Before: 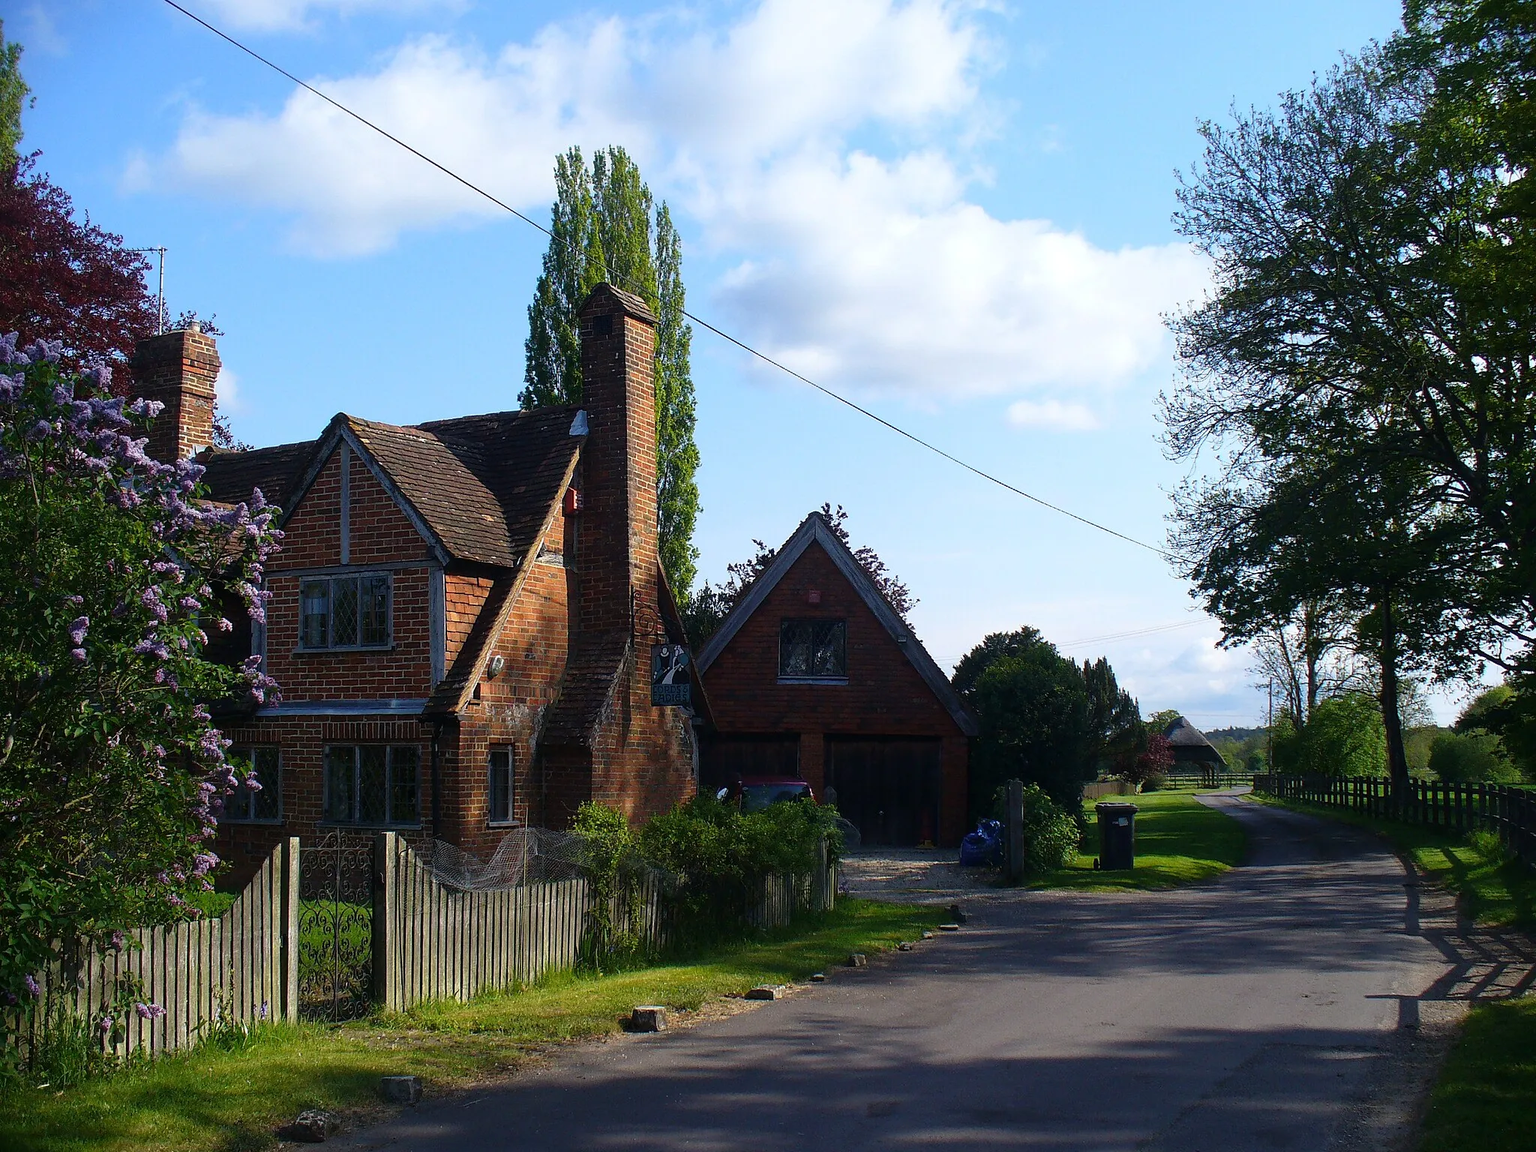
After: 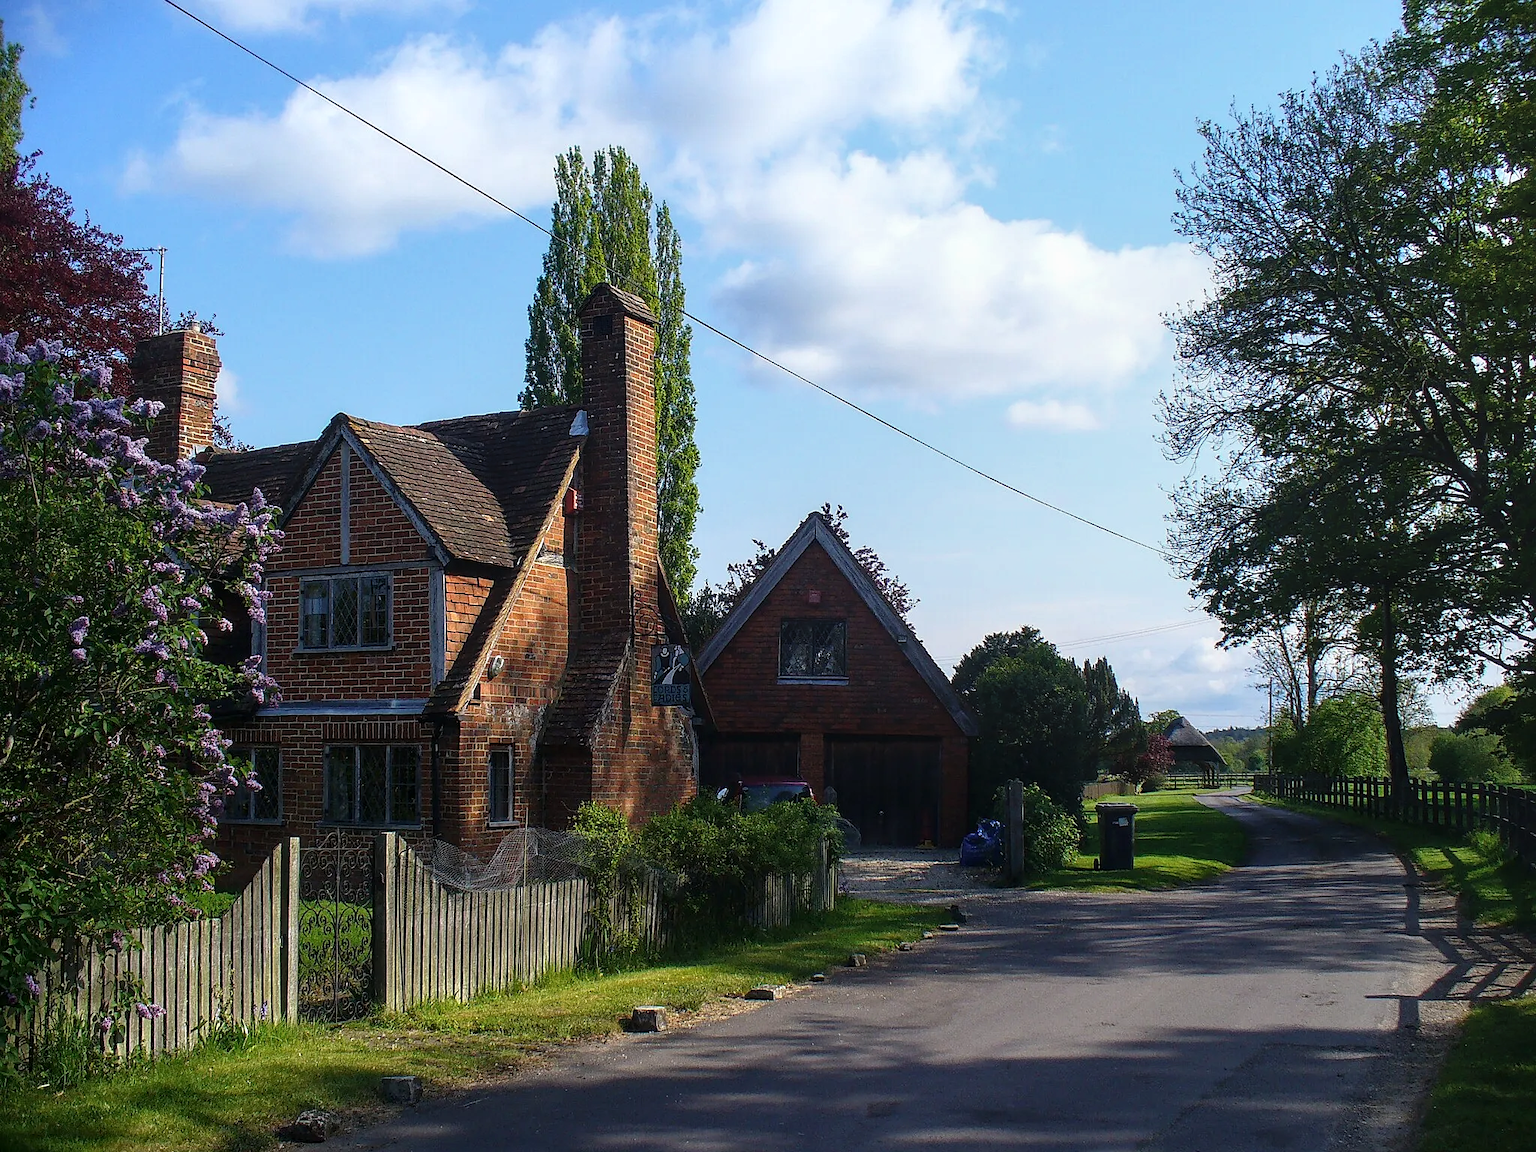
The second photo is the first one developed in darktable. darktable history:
local contrast: on, module defaults
sharpen: amount 0.201
